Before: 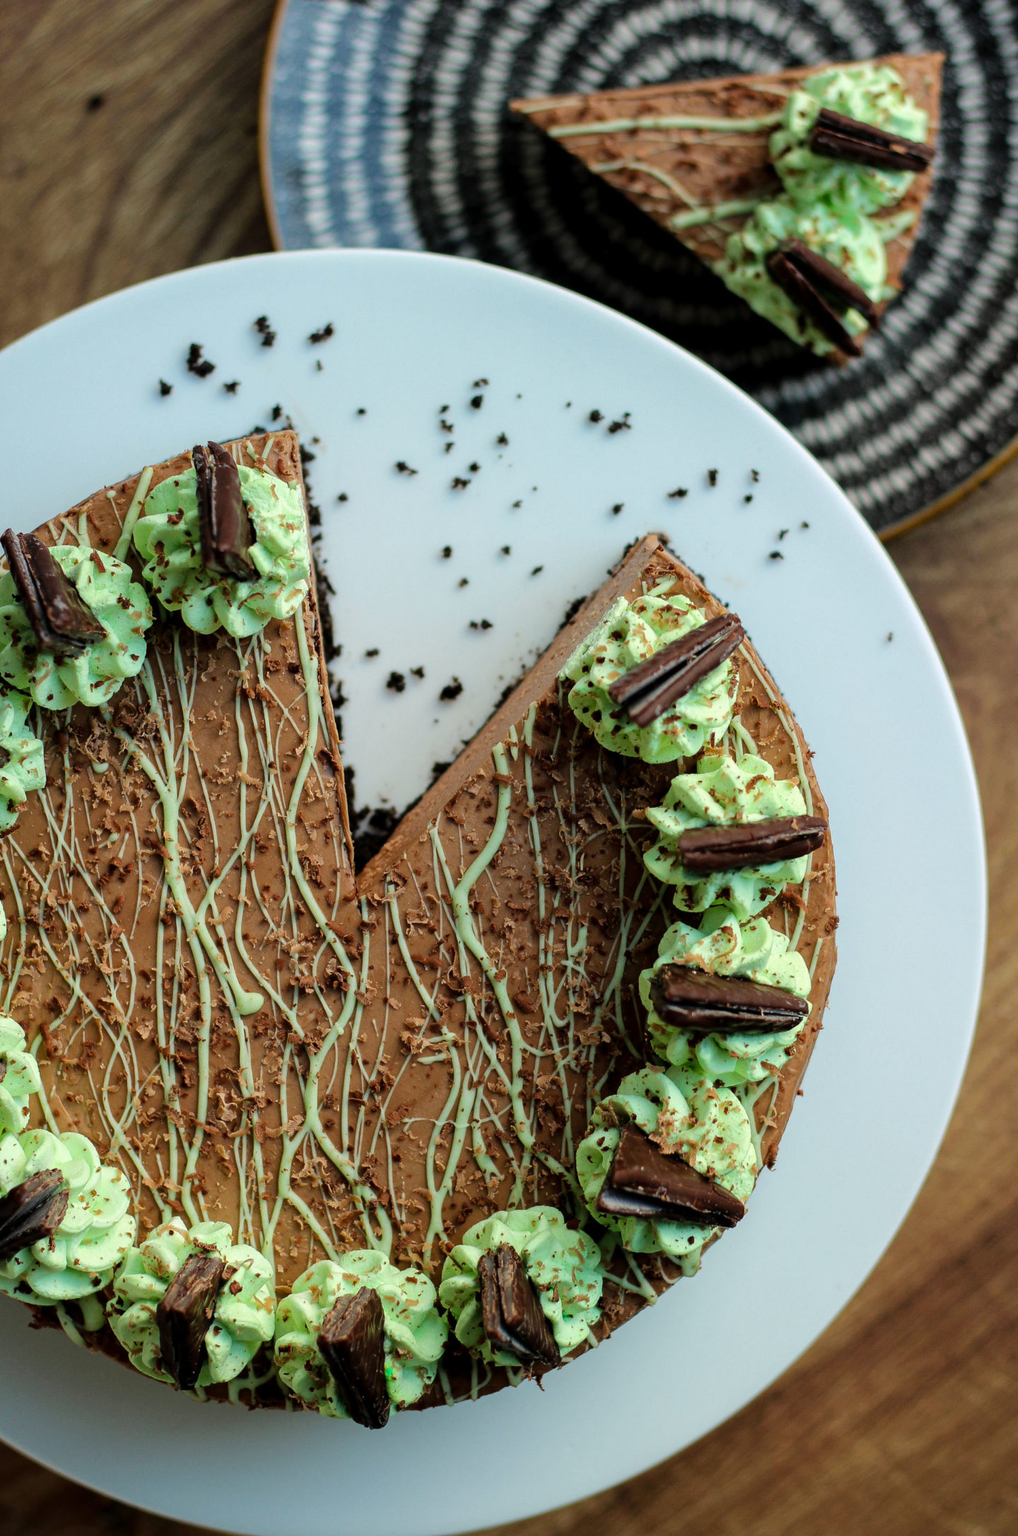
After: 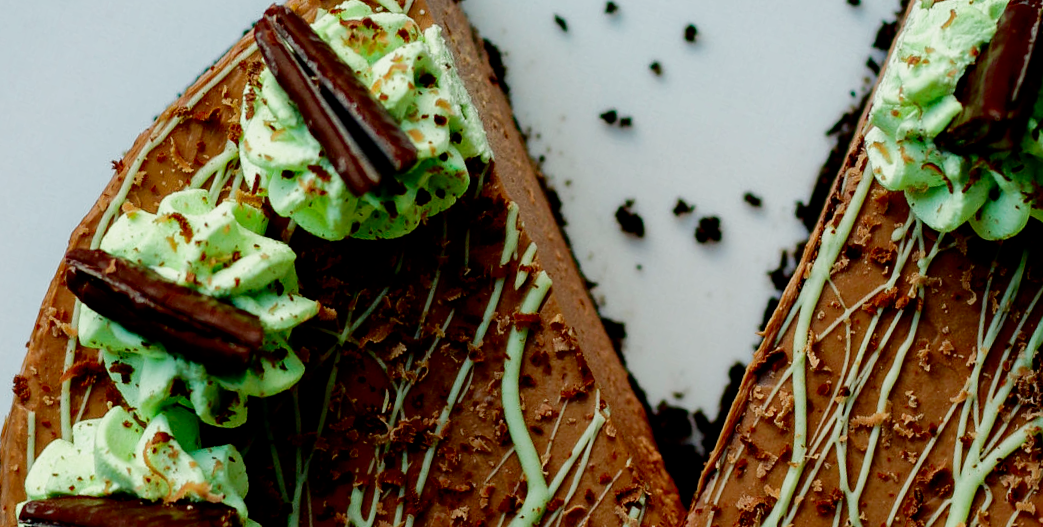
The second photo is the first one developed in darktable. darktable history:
crop and rotate: angle 16.12°, top 30.835%, bottom 35.653%
shadows and highlights: on, module defaults
contrast brightness saturation: contrast 0.09, brightness -0.59, saturation 0.17
filmic rgb: black relative exposure -5 EV, white relative exposure 3.5 EV, hardness 3.19, contrast 1.4, highlights saturation mix -50%
exposure: exposure 0.574 EV, compensate highlight preservation false
